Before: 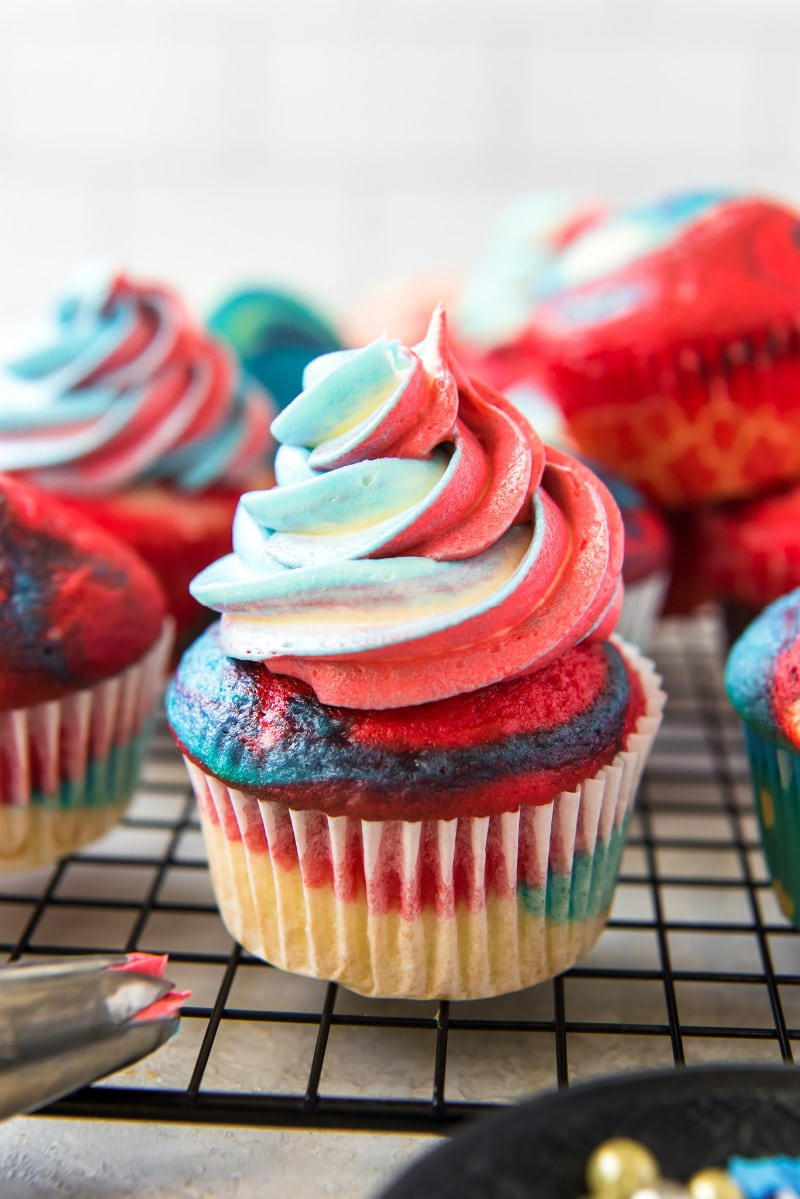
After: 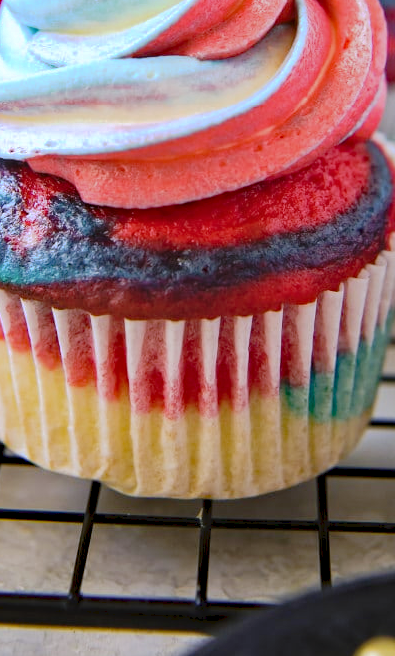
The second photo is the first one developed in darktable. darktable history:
color correction: highlights a* 3.84, highlights b* 5.07
crop: left 29.672%, top 41.786%, right 20.851%, bottom 3.487%
haze removal: strength 0.29, distance 0.25, compatibility mode true, adaptive false
tone curve: curves: ch0 [(0, 0) (0.003, 0.048) (0.011, 0.055) (0.025, 0.065) (0.044, 0.089) (0.069, 0.111) (0.1, 0.132) (0.136, 0.163) (0.177, 0.21) (0.224, 0.259) (0.277, 0.323) (0.335, 0.385) (0.399, 0.442) (0.468, 0.508) (0.543, 0.578) (0.623, 0.648) (0.709, 0.716) (0.801, 0.781) (0.898, 0.845) (1, 1)], preserve colors none
white balance: red 0.926, green 1.003, blue 1.133
